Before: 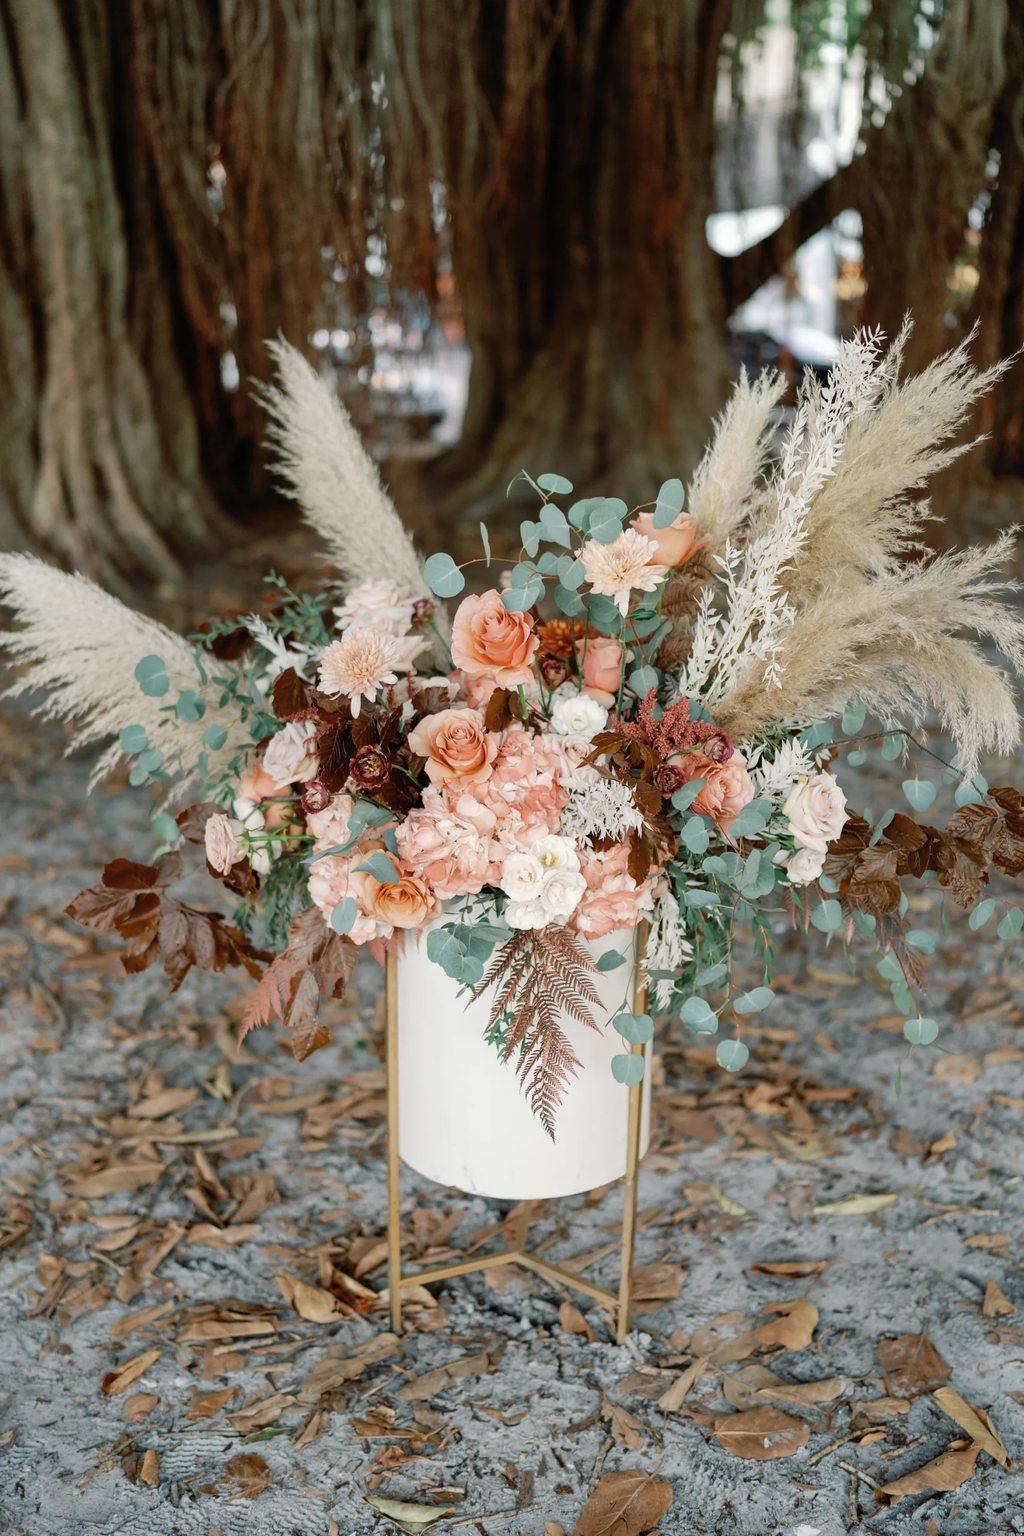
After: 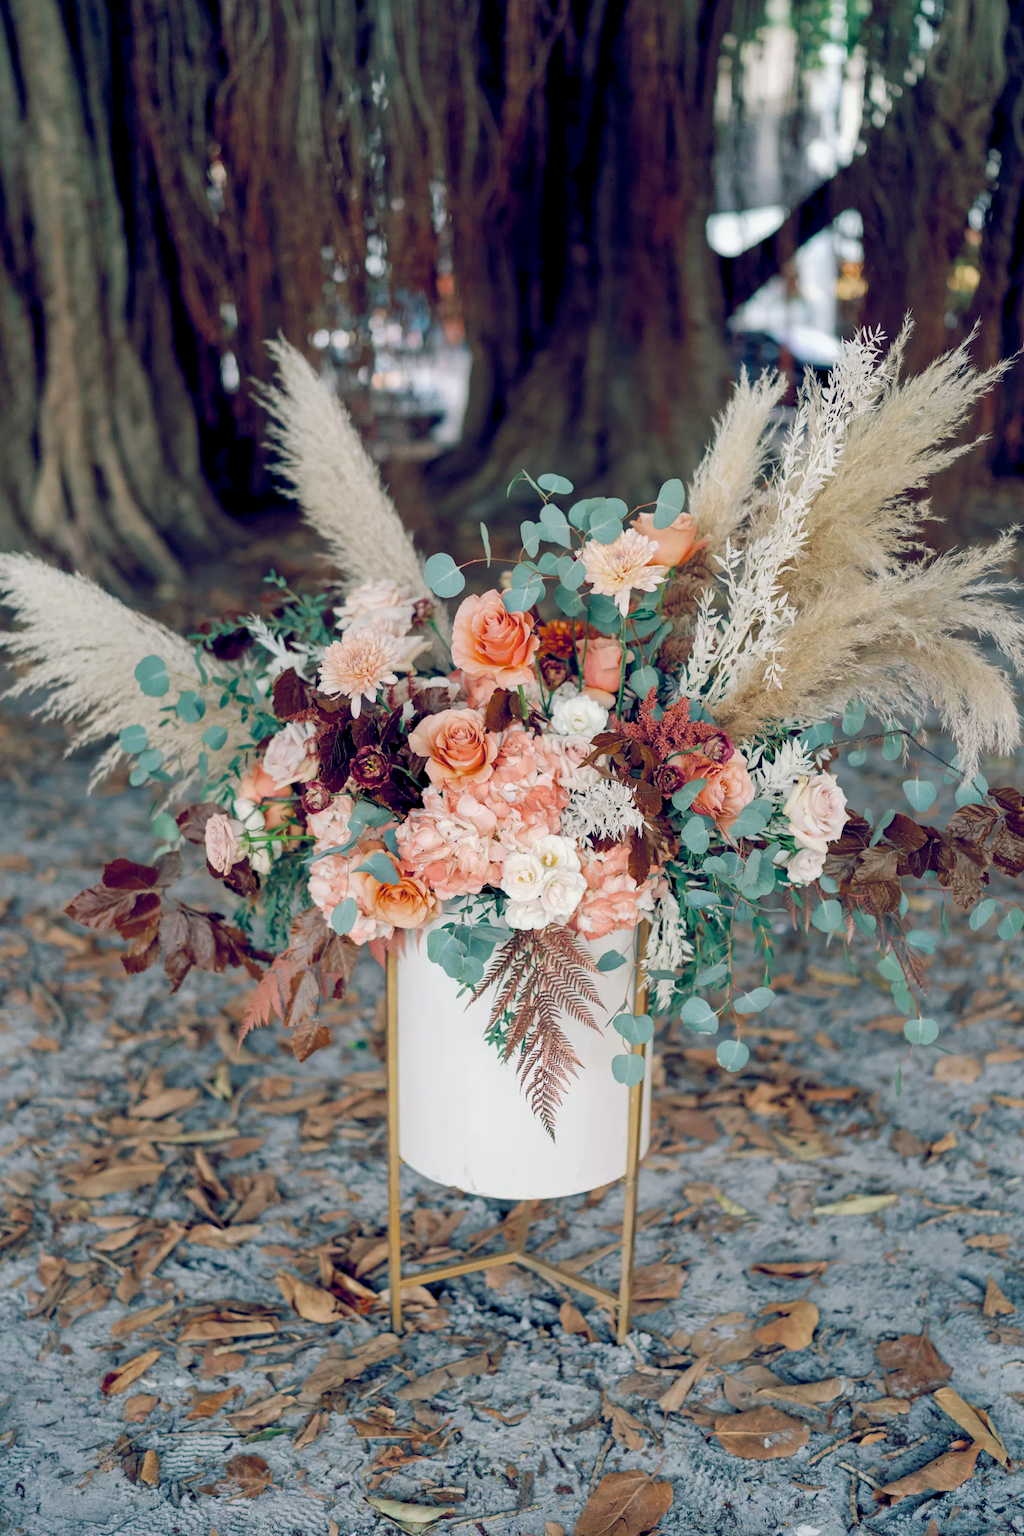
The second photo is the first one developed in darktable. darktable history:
color balance rgb: shadows lift › chroma 2.83%, shadows lift › hue 191.86°, global offset › luminance -0.304%, global offset › chroma 0.31%, global offset › hue 262.94°, perceptual saturation grading › global saturation 29.877%, perceptual brilliance grading › global brilliance 1.816%, perceptual brilliance grading › highlights -3.503%
